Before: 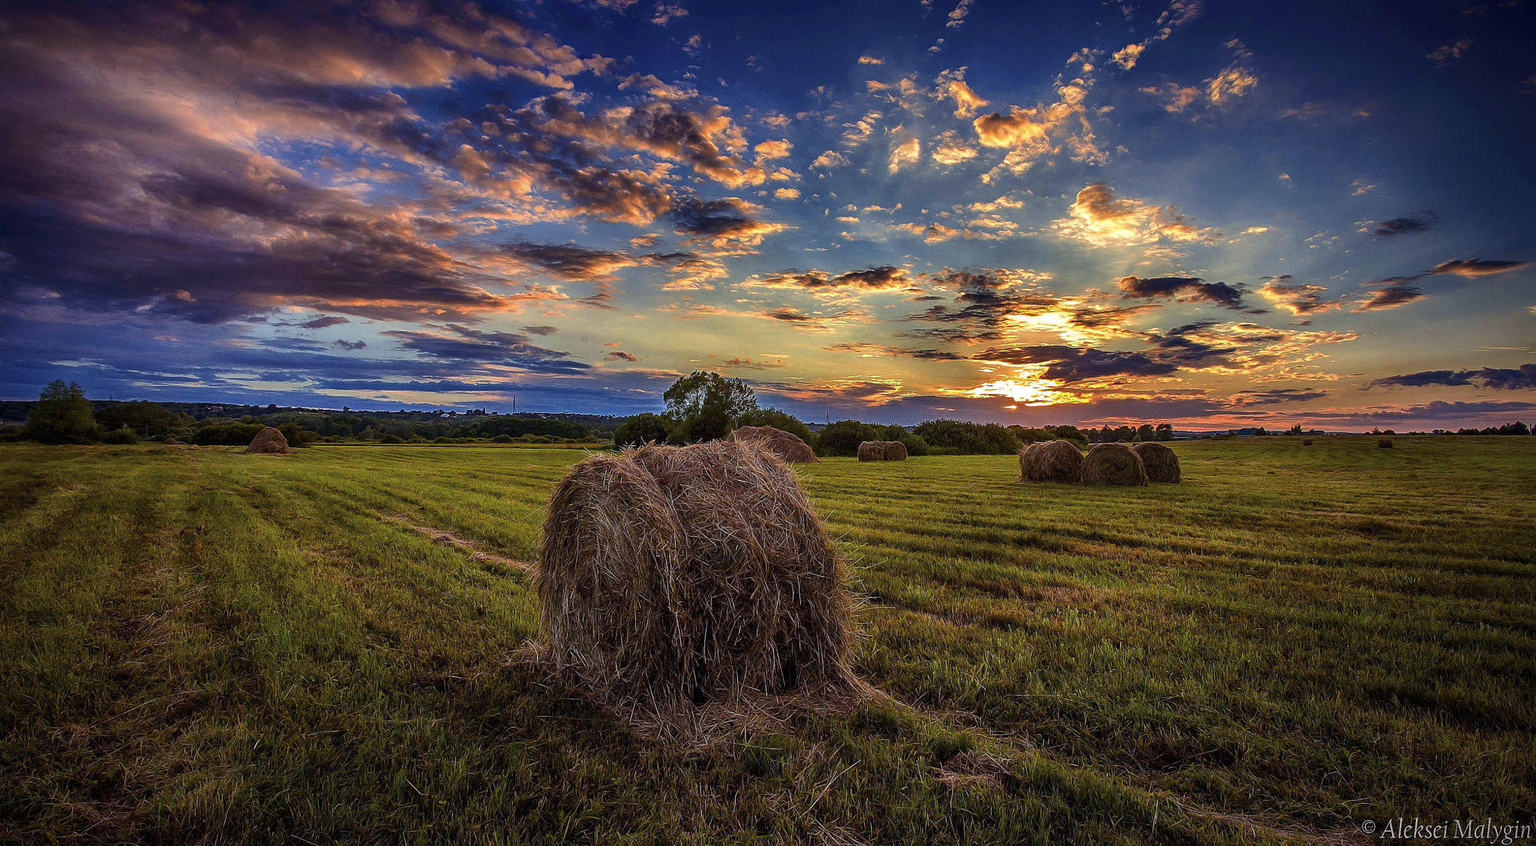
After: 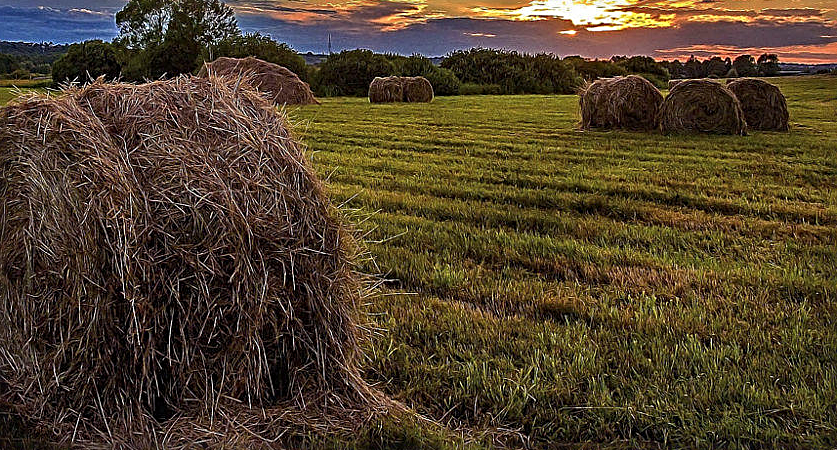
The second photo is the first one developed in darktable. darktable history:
crop: left 37.422%, top 45.247%, right 20.71%, bottom 13.827%
sharpen: radius 2.562, amount 0.642
